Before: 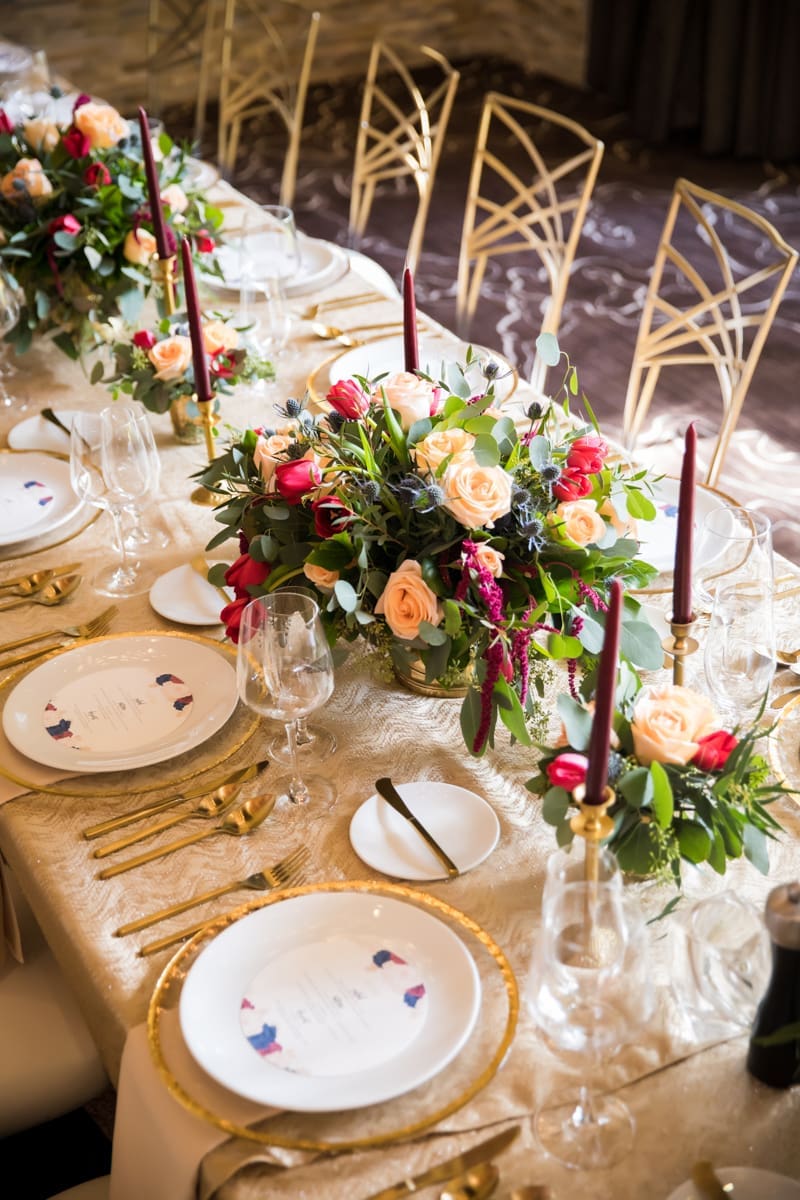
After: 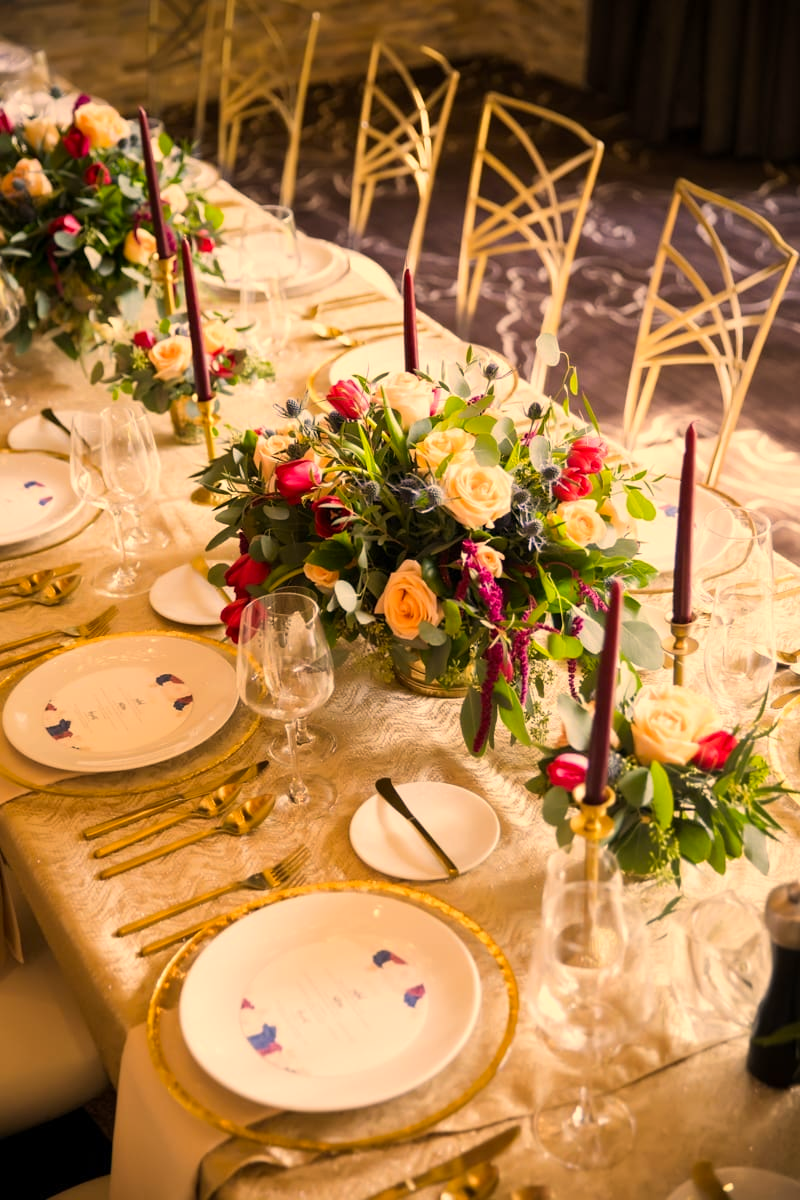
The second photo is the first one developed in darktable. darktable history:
color correction: highlights a* 14.94, highlights b* 31.69
